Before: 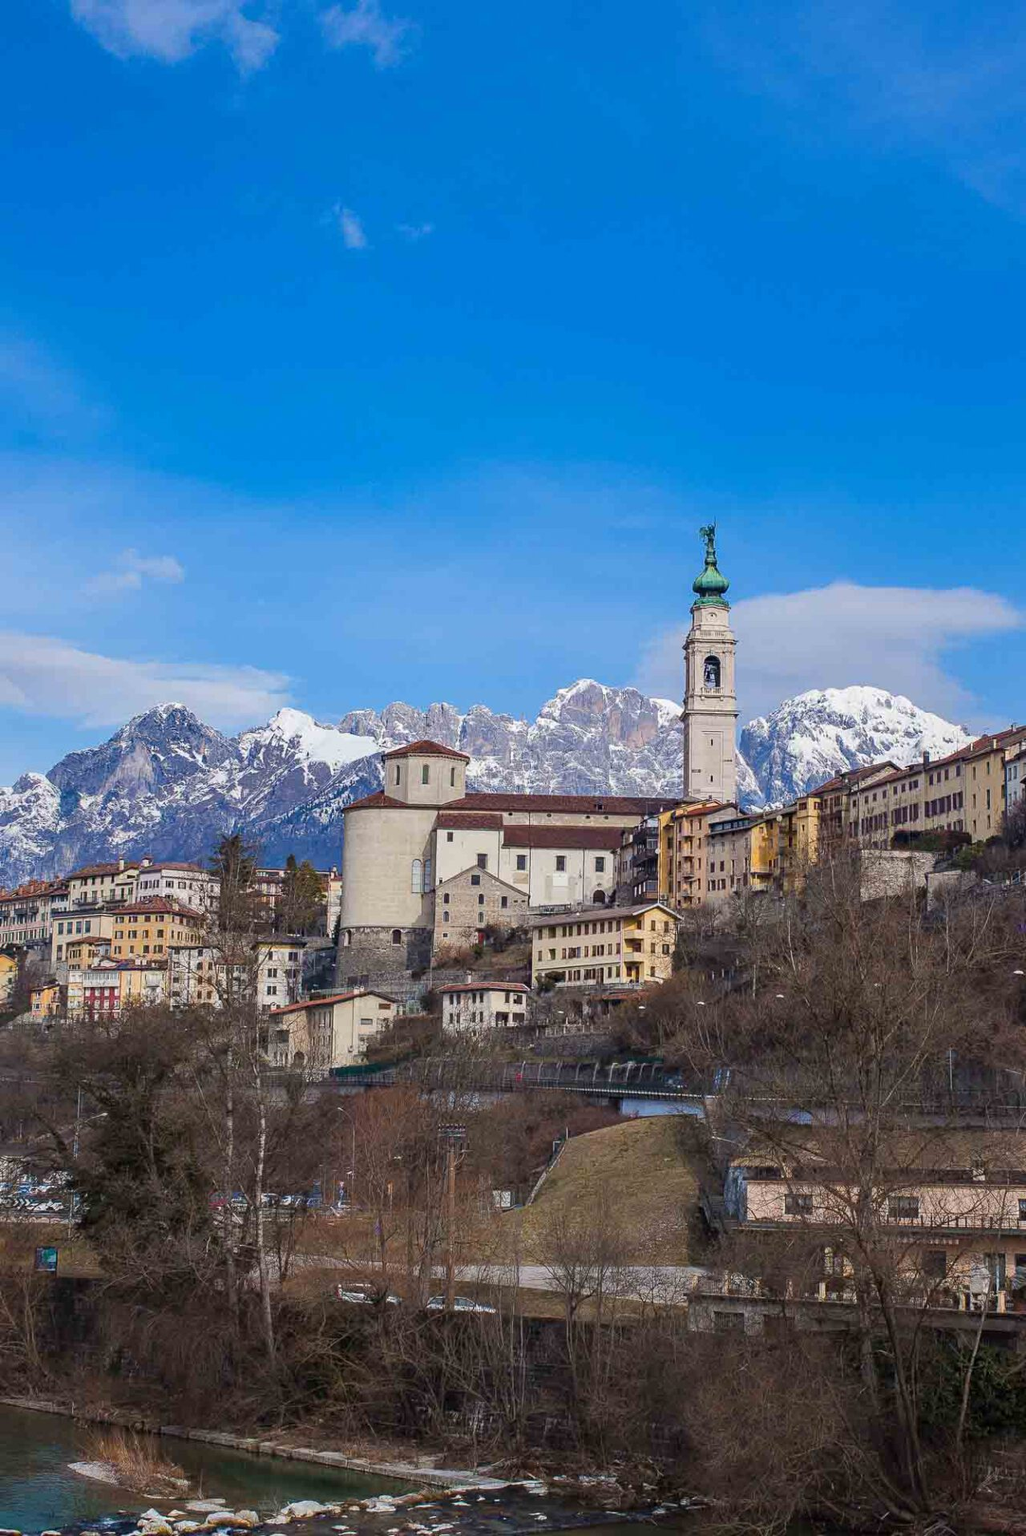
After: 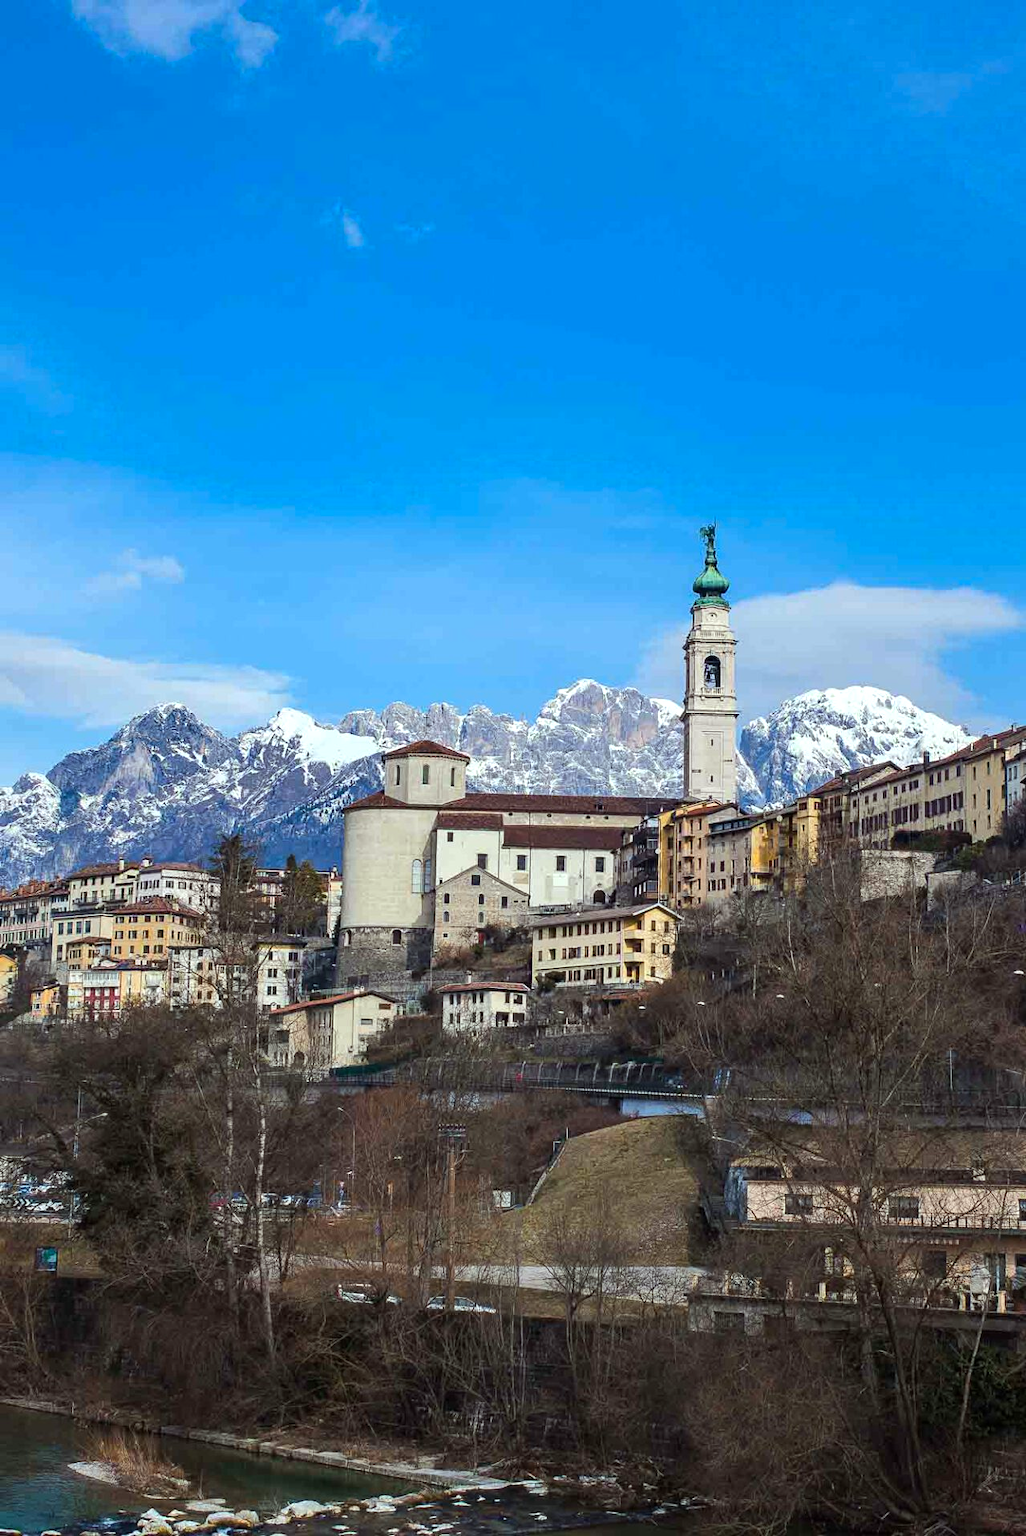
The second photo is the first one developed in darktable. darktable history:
color correction: highlights a* -6.69, highlights b* 0.49
tone equalizer: -8 EV -0.417 EV, -7 EV -0.389 EV, -6 EV -0.333 EV, -5 EV -0.222 EV, -3 EV 0.222 EV, -2 EV 0.333 EV, -1 EV 0.389 EV, +0 EV 0.417 EV, edges refinement/feathering 500, mask exposure compensation -1.57 EV, preserve details no
